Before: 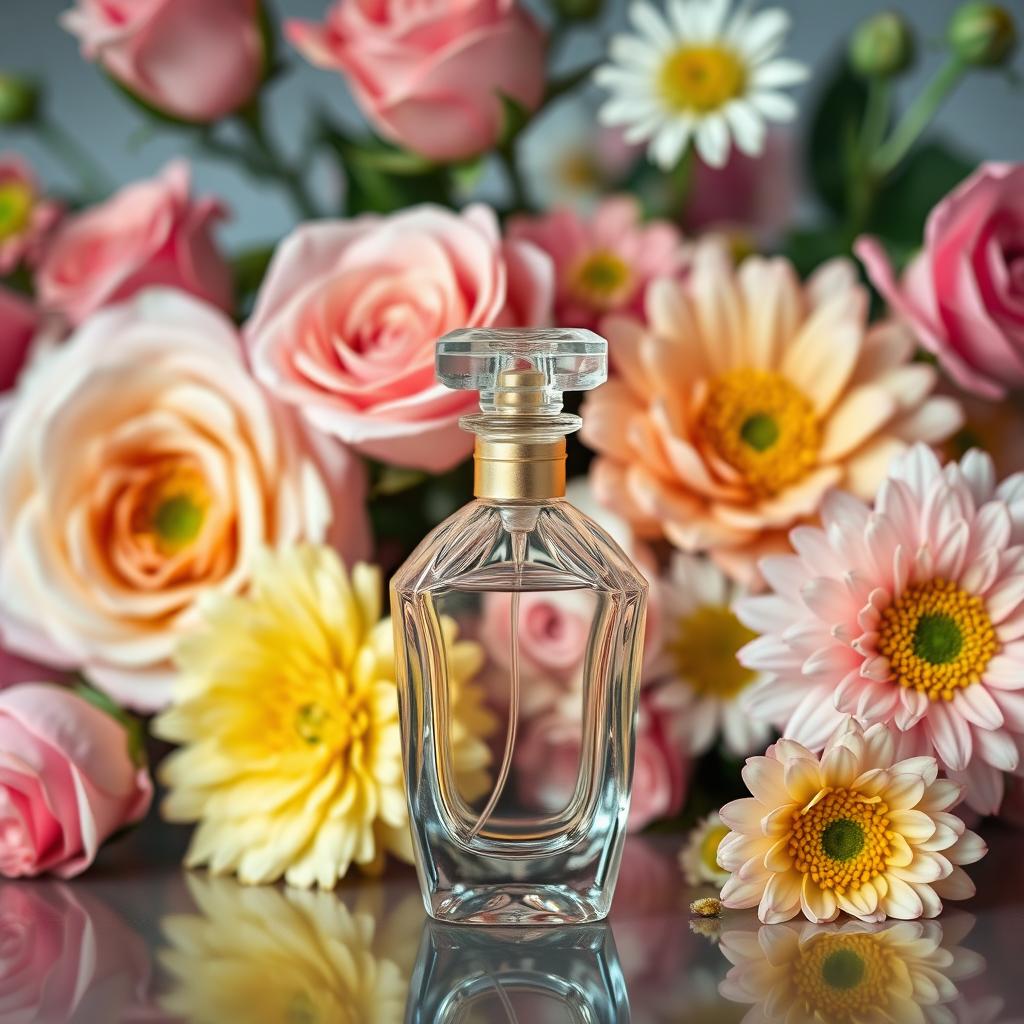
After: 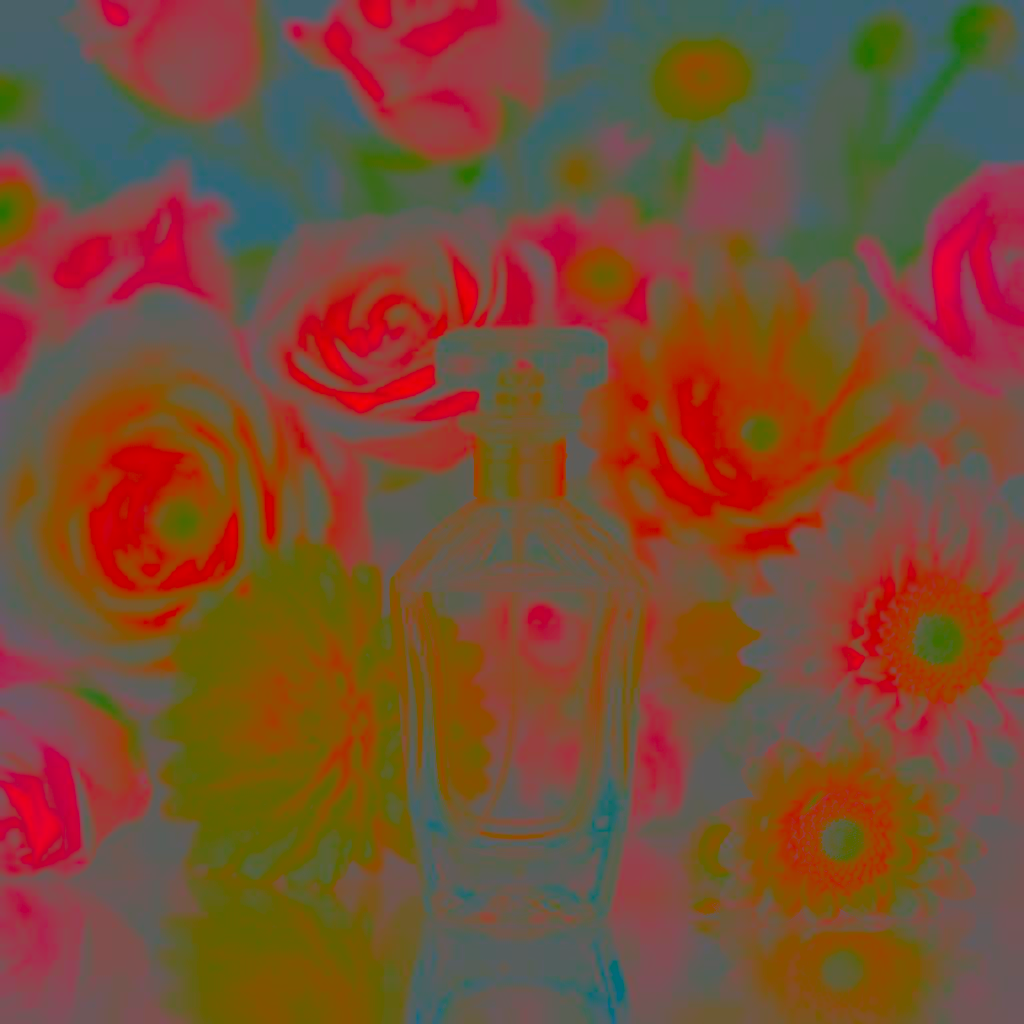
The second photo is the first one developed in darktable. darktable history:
contrast brightness saturation: contrast -0.99, brightness -0.17, saturation 0.75
exposure: black level correction -0.028, compensate highlight preservation false
